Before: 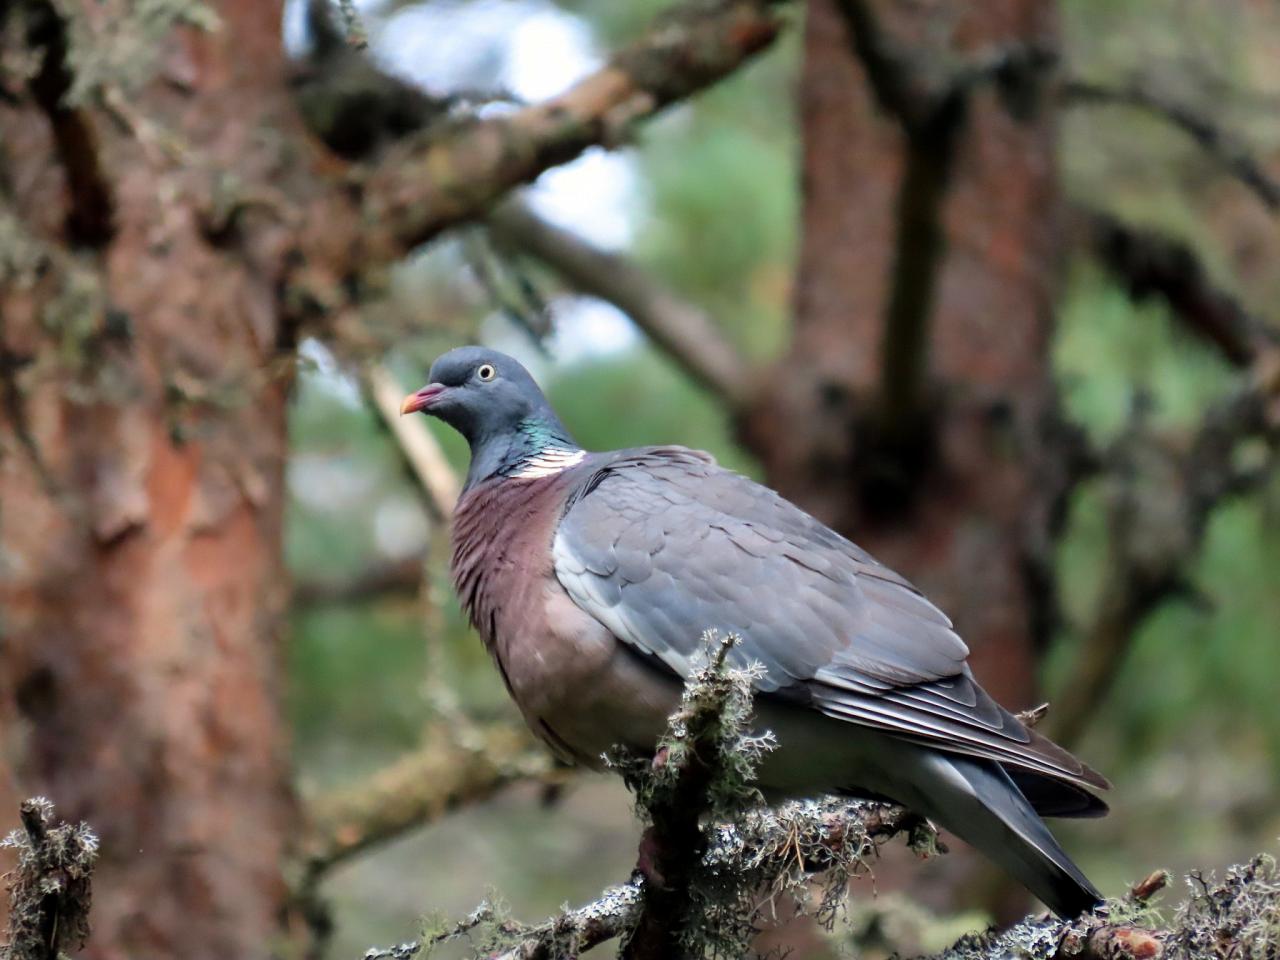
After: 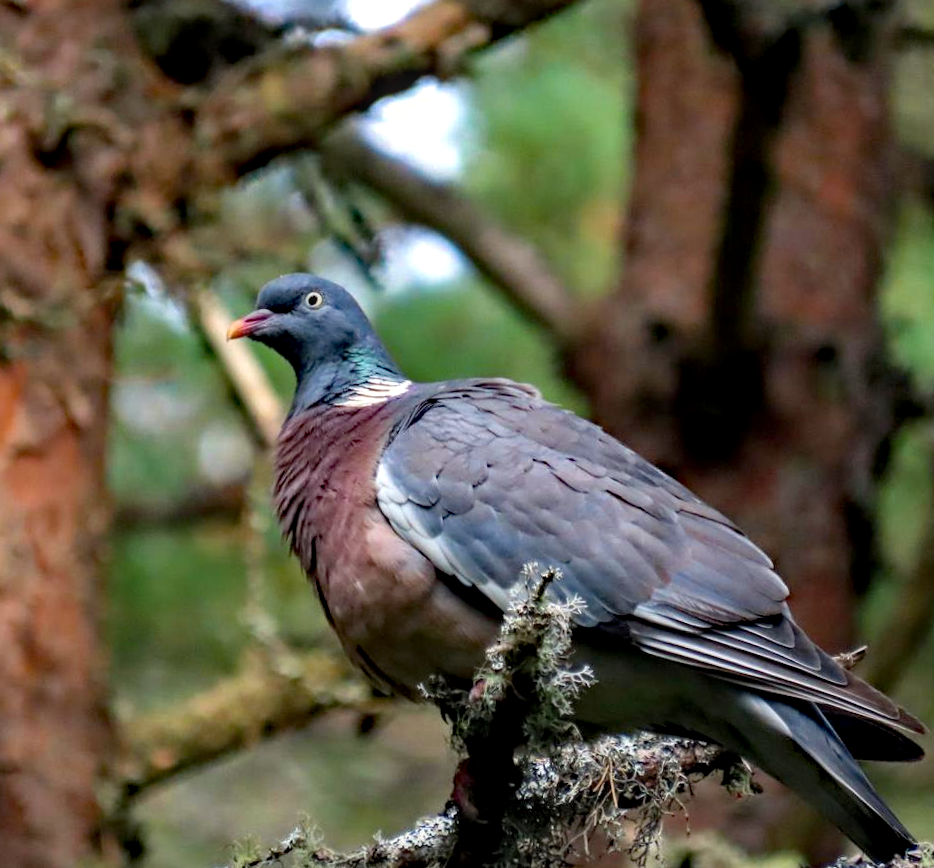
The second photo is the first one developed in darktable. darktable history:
local contrast: on, module defaults
crop and rotate: left 13.15%, top 5.251%, right 12.609%
rotate and perspective: rotation 1.57°, crop left 0.018, crop right 0.982, crop top 0.039, crop bottom 0.961
haze removal: strength 0.5, distance 0.43, compatibility mode true, adaptive false
